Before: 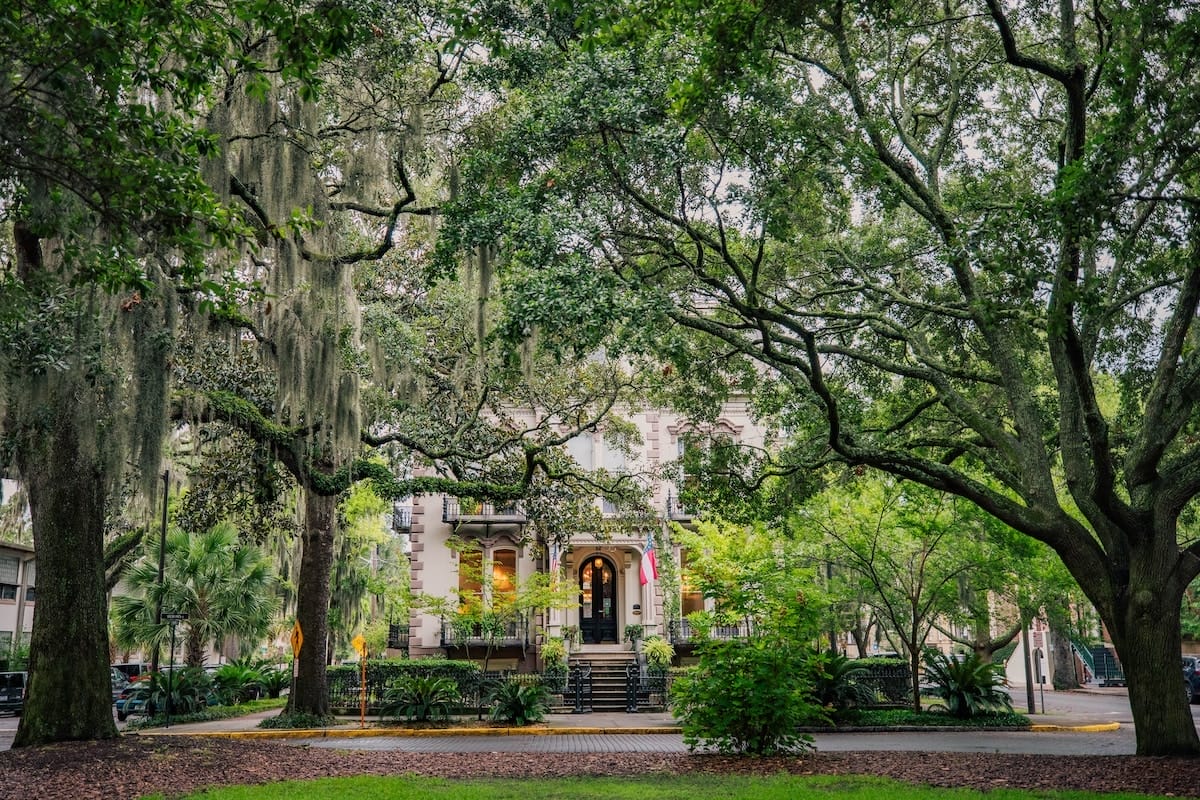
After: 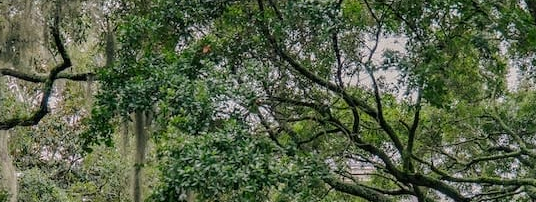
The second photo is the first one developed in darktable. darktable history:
tone curve: curves: ch0 [(0, 0) (0.568, 0.517) (0.8, 0.717) (1, 1)], color space Lab, independent channels, preserve colors none
crop: left 28.671%, top 16.782%, right 26.644%, bottom 57.846%
